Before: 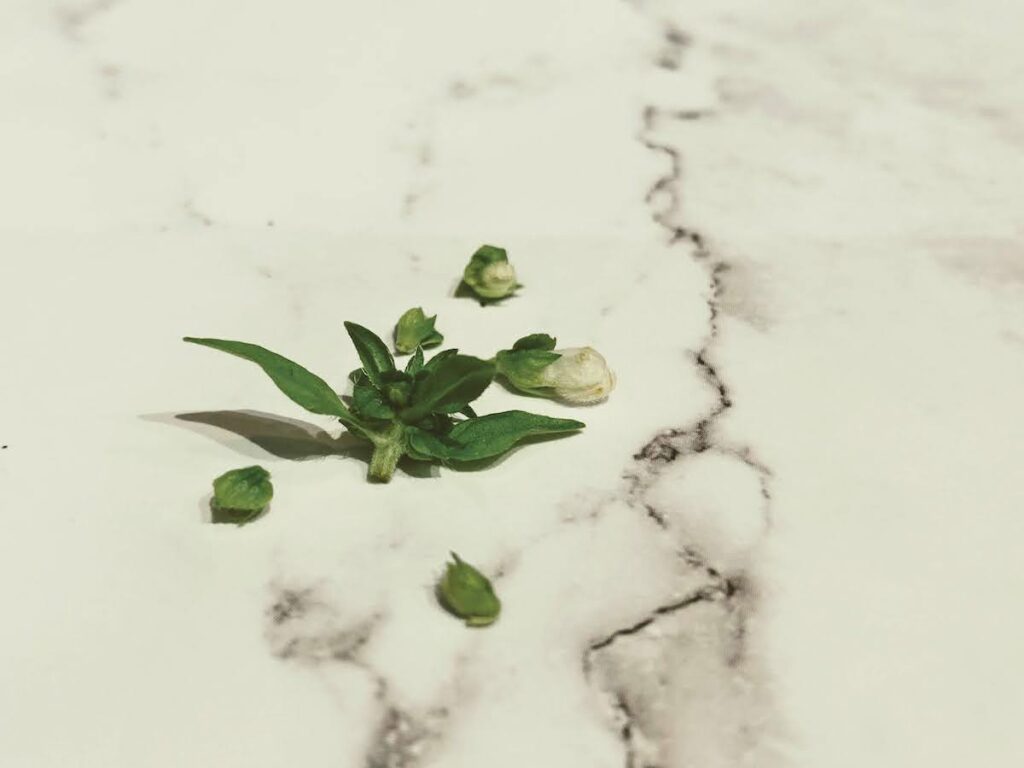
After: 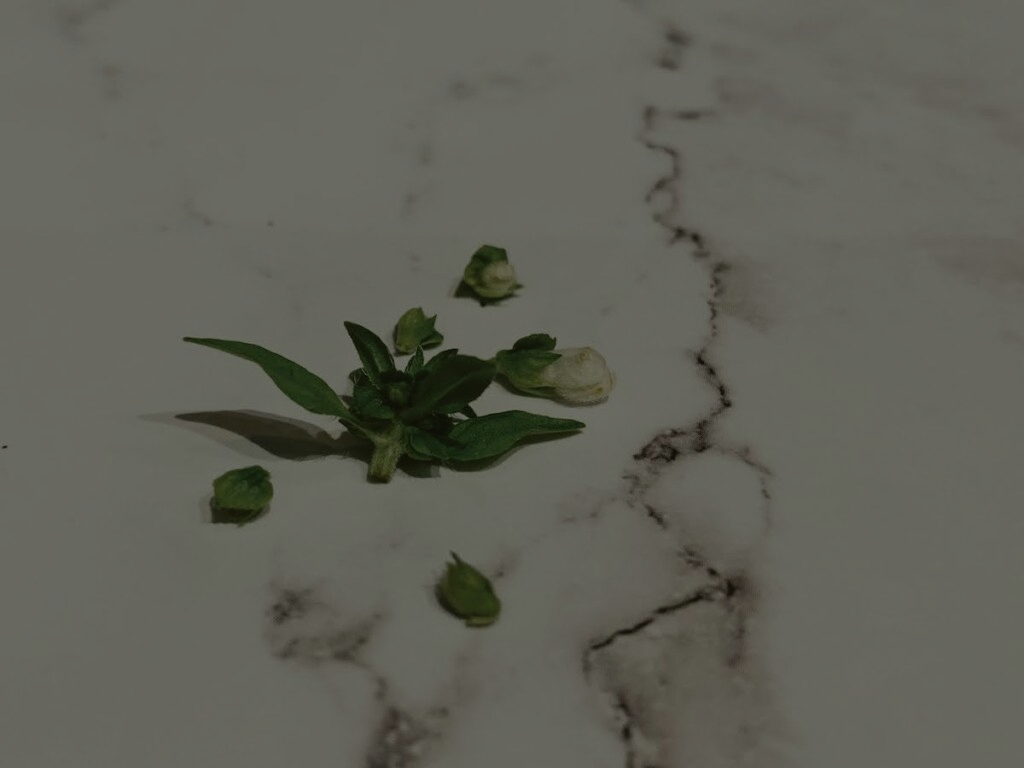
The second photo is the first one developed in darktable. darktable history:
exposure: exposure -2.446 EV, compensate highlight preservation false
